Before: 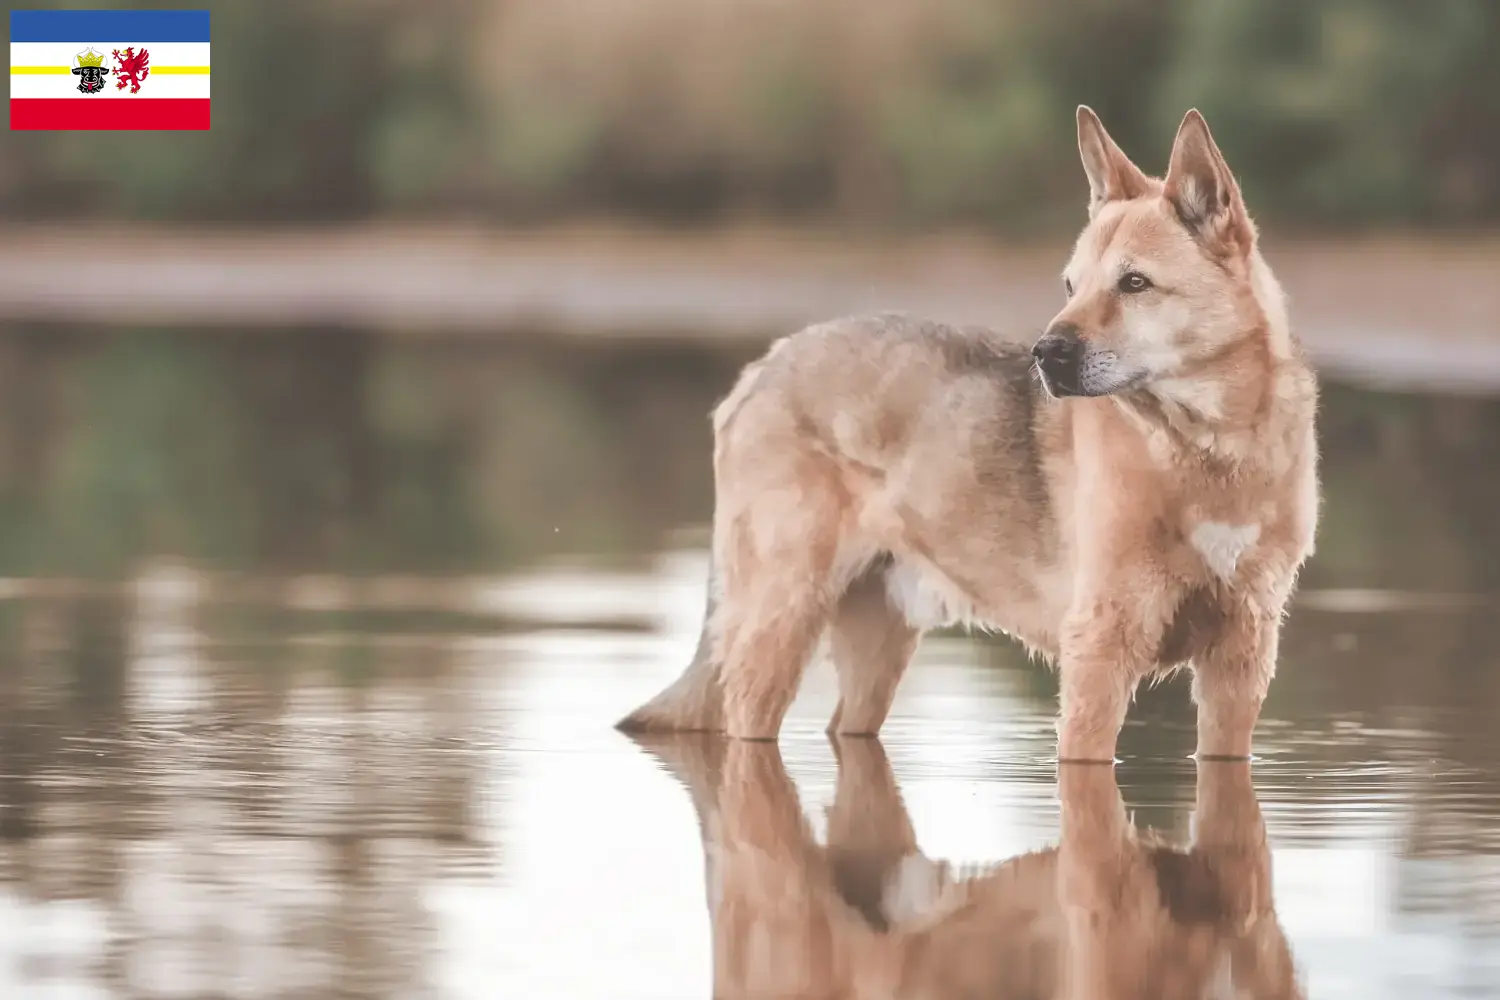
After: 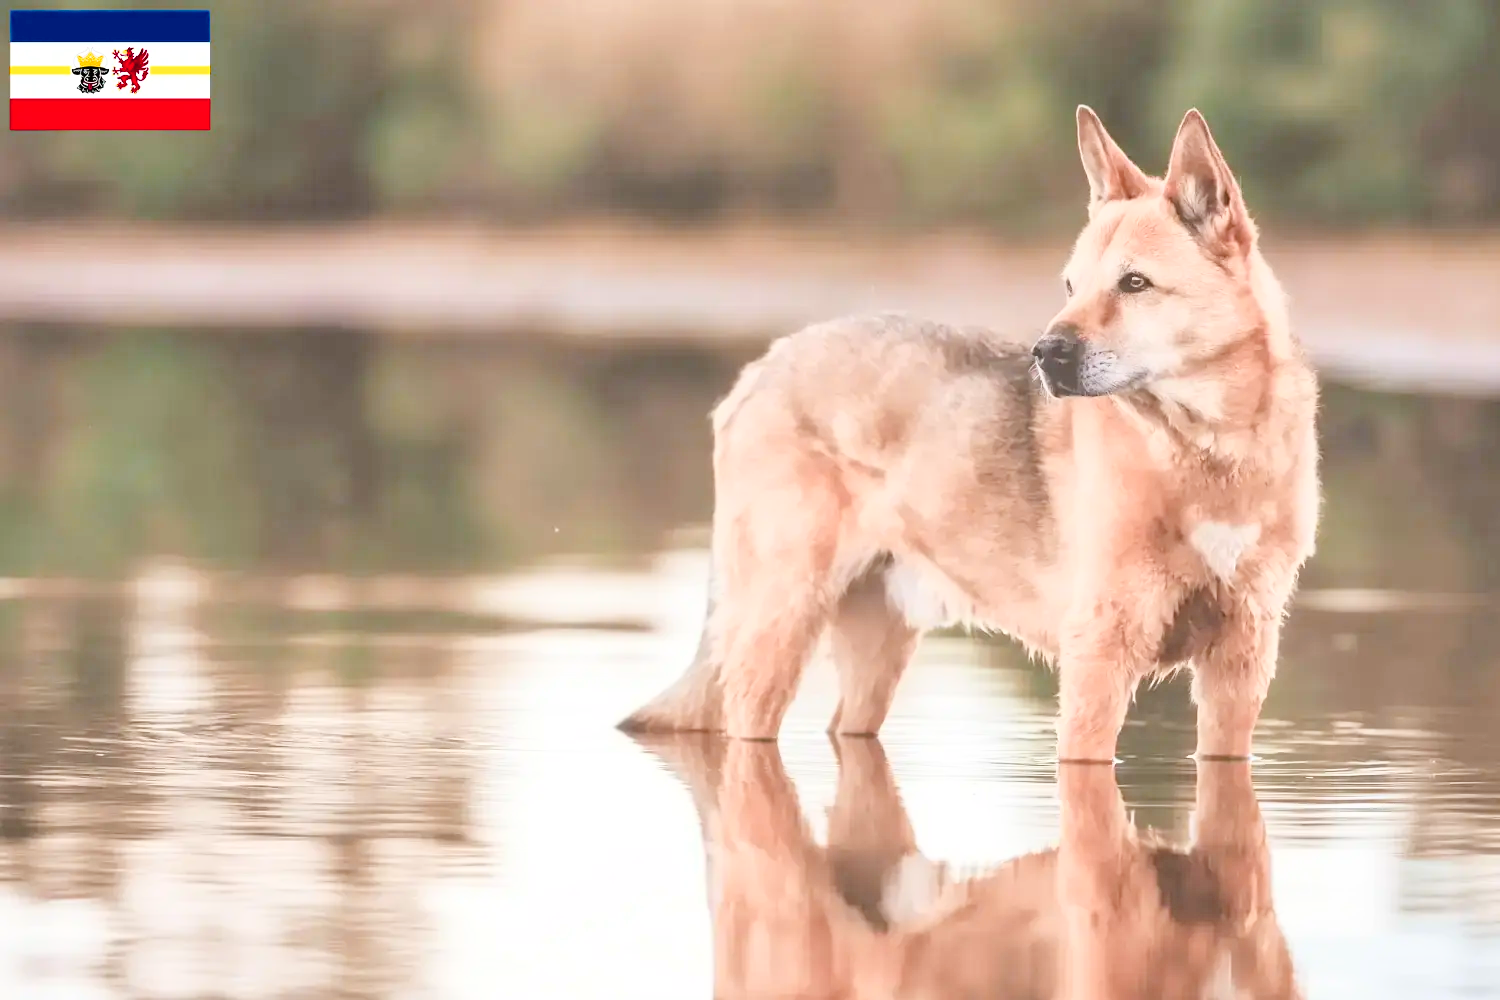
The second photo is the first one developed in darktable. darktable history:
color zones: curves: ch1 [(0, 0.469) (0.072, 0.457) (0.243, 0.494) (0.429, 0.5) (0.571, 0.5) (0.714, 0.5) (0.857, 0.5) (1, 0.469)]; ch2 [(0, 0.499) (0.143, 0.467) (0.242, 0.436) (0.429, 0.493) (0.571, 0.5) (0.714, 0.5) (0.857, 0.5) (1, 0.499)]
color balance rgb: perceptual saturation grading › global saturation 15.419%, perceptual saturation grading › highlights -19.209%, perceptual saturation grading › shadows 19.463%, global vibrance 16.84%, saturation formula JzAzBz (2021)
base curve: curves: ch0 [(0, 0) (0.028, 0.03) (0.121, 0.232) (0.46, 0.748) (0.859, 0.968) (1, 1)]
